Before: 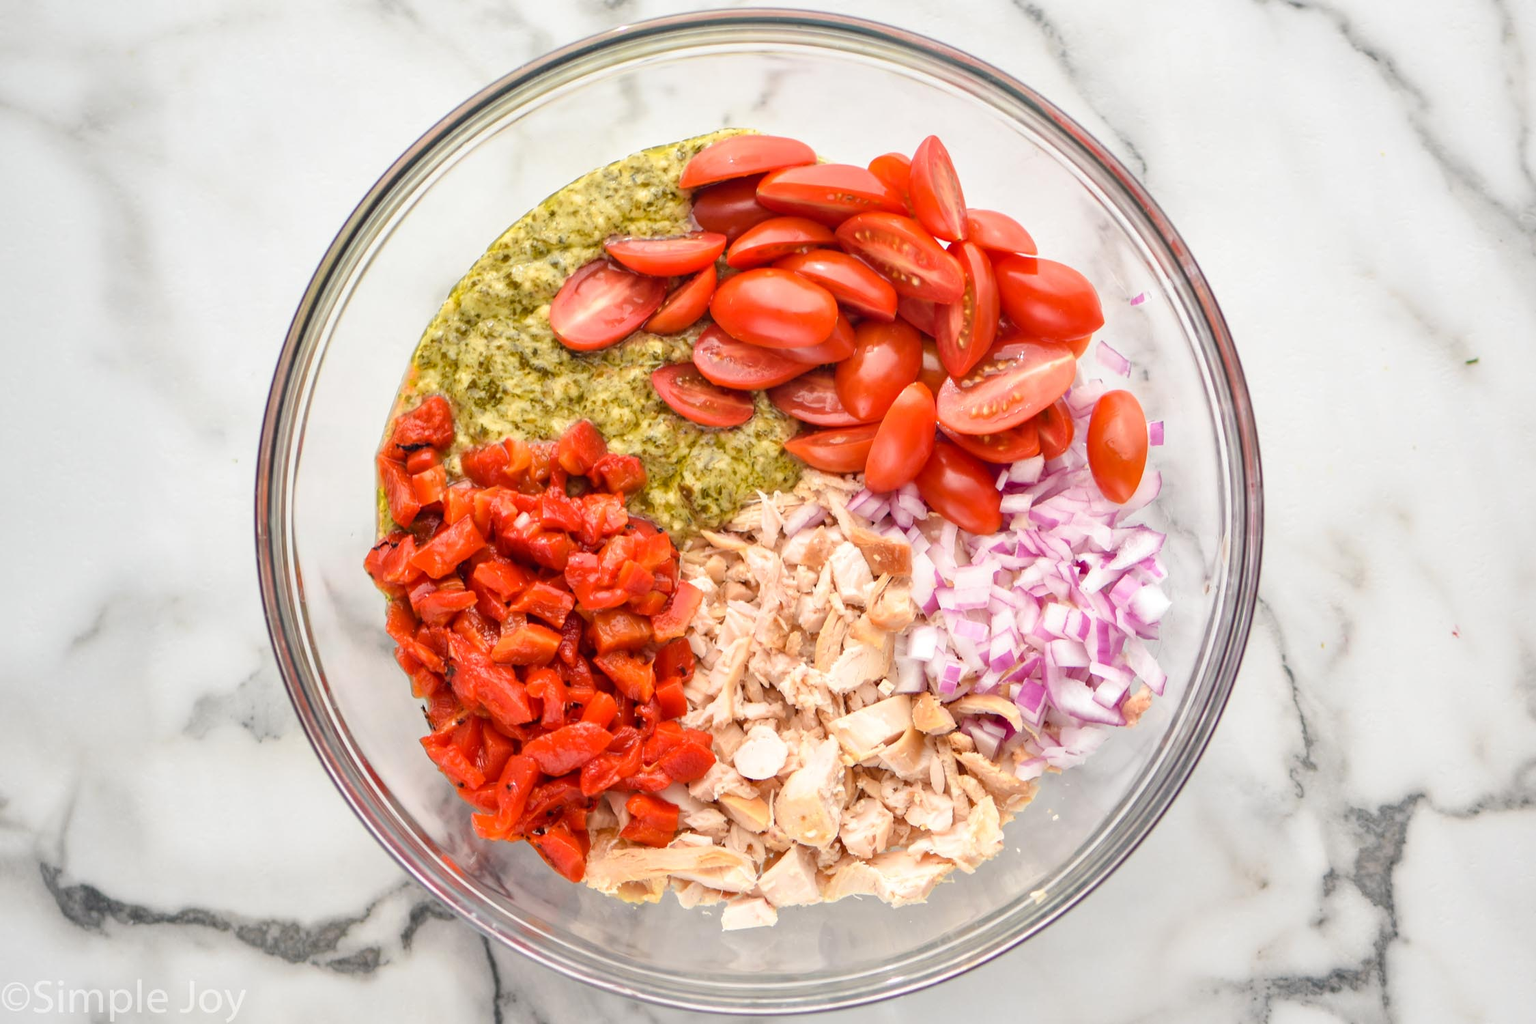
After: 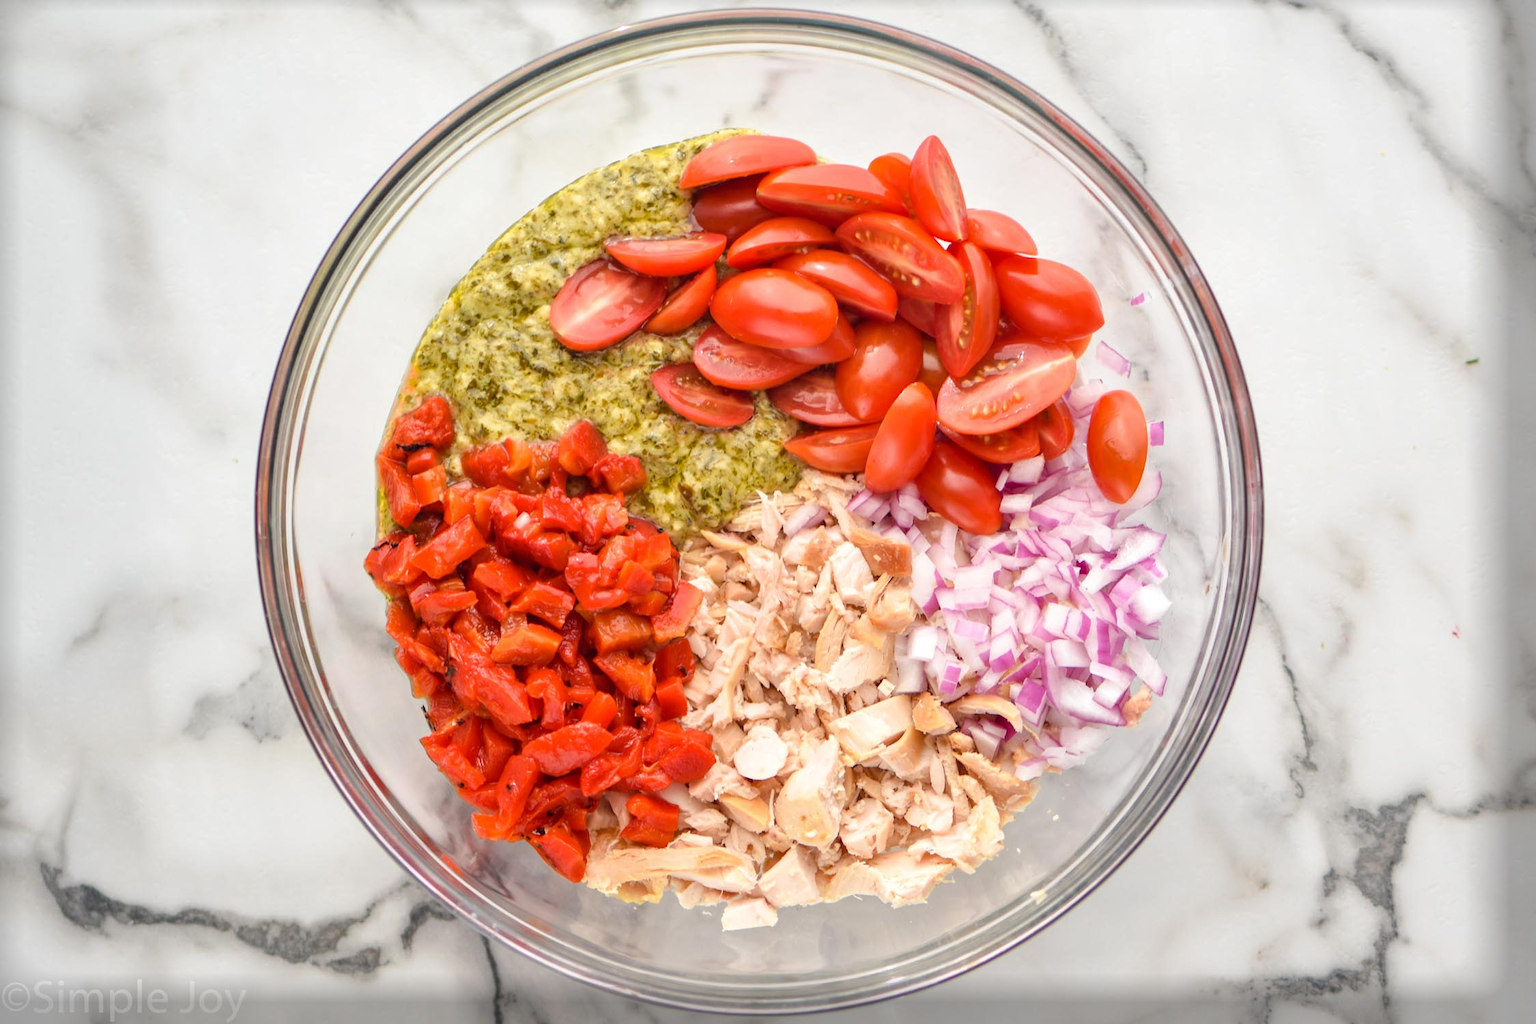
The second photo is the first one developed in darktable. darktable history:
tone equalizer: edges refinement/feathering 500, mask exposure compensation -1.57 EV, preserve details no
vignetting: fall-off start 93.85%, fall-off radius 5.85%, saturation -0.03, center (-0.032, -0.041), automatic ratio true, width/height ratio 1.331, shape 0.049
